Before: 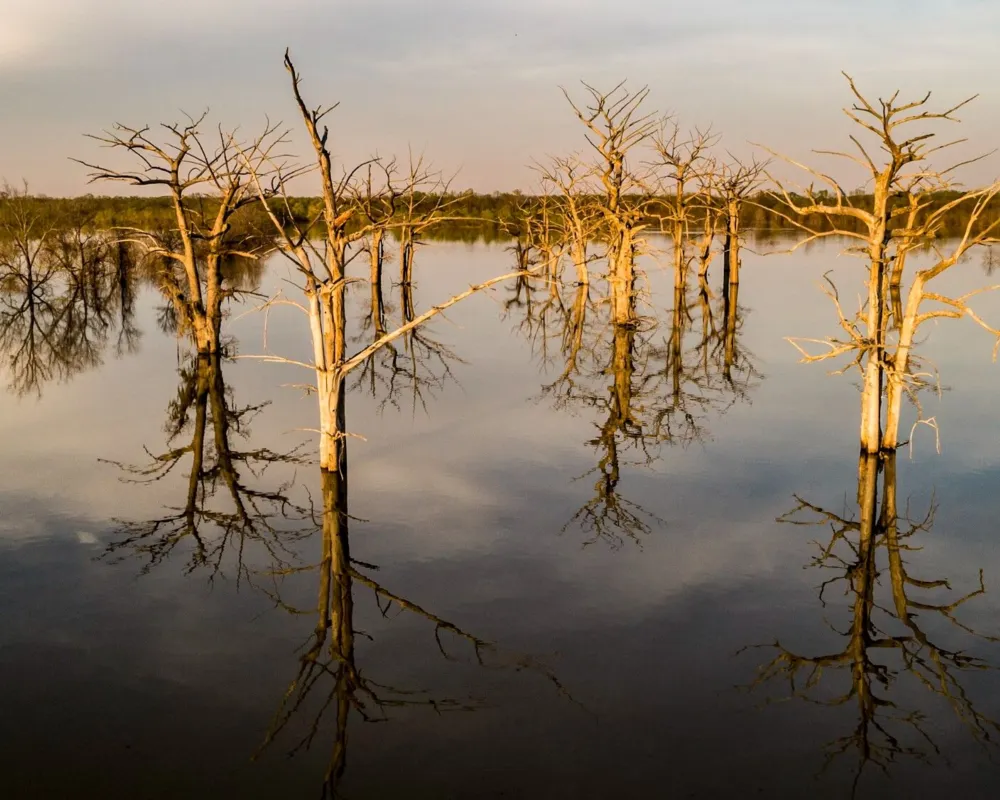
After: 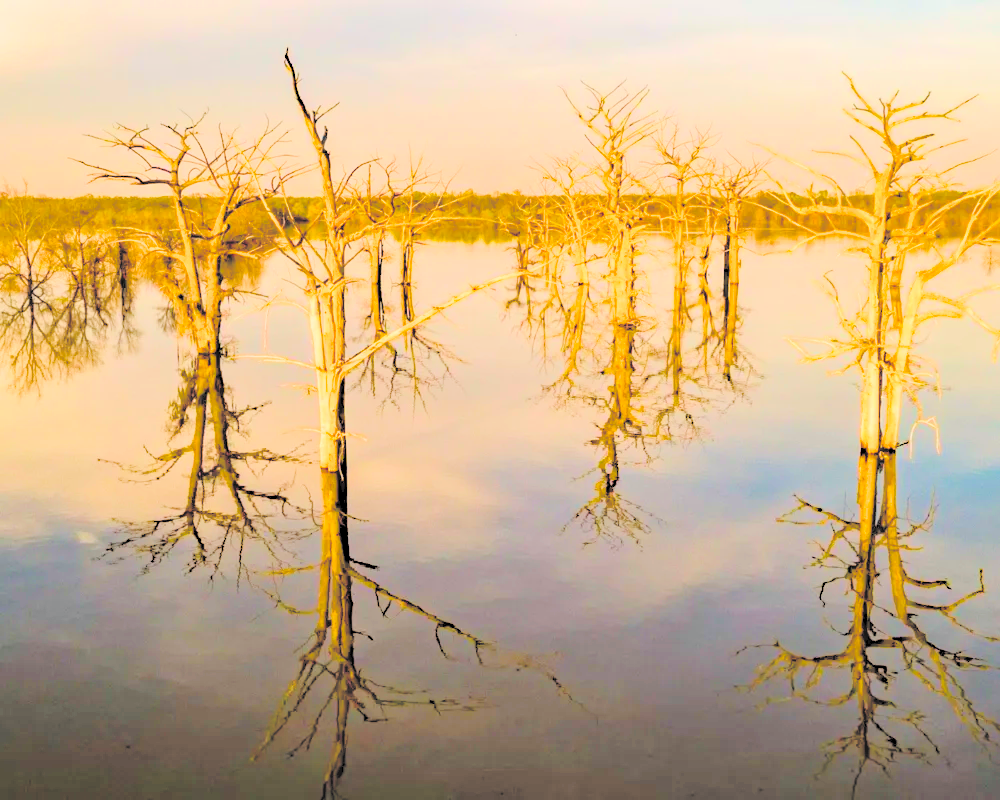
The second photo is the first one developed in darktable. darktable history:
velvia: strength 51.47%, mid-tones bias 0.516
haze removal: compatibility mode true, adaptive false
contrast brightness saturation: brightness 0.992
color balance rgb: highlights gain › chroma 1.061%, highlights gain › hue 68.2°, perceptual saturation grading › global saturation 27.523%, perceptual saturation grading › highlights -25.01%, perceptual saturation grading › shadows 25.342%, perceptual brilliance grading › global brilliance 2.69%, perceptual brilliance grading › highlights -3.497%, perceptual brilliance grading › shadows 2.655%
